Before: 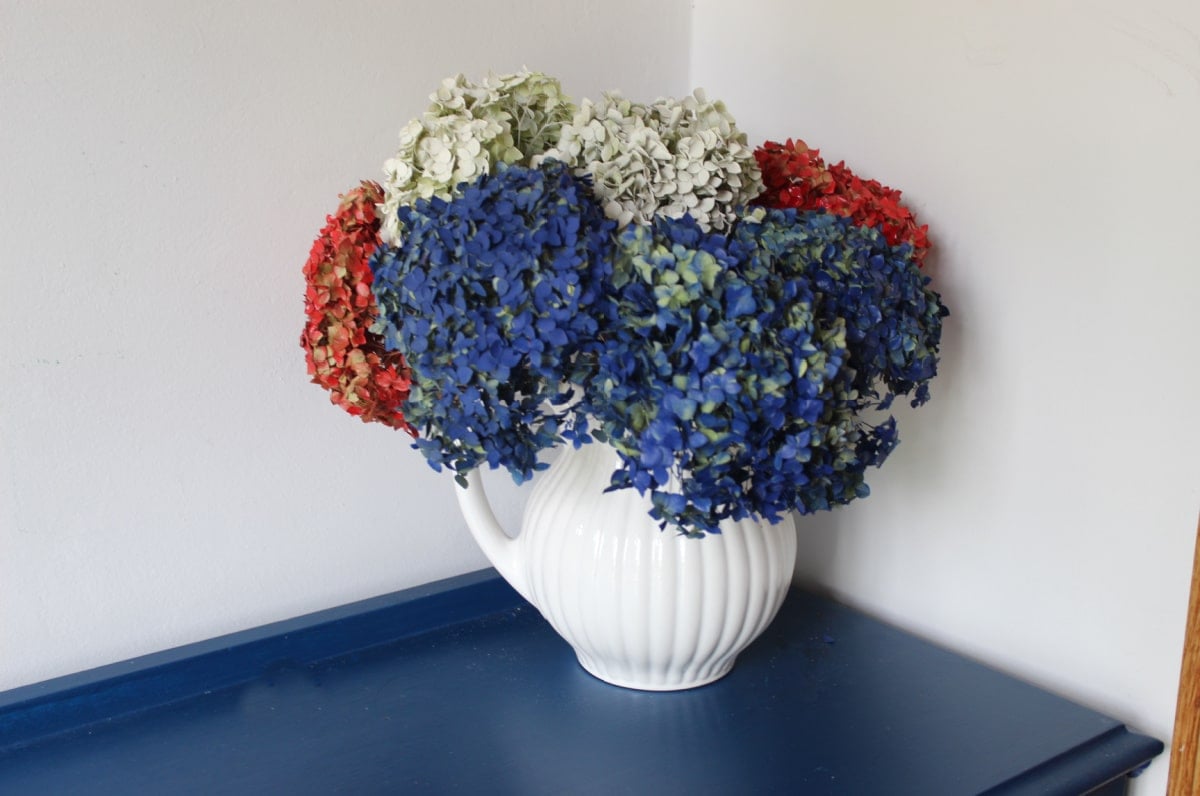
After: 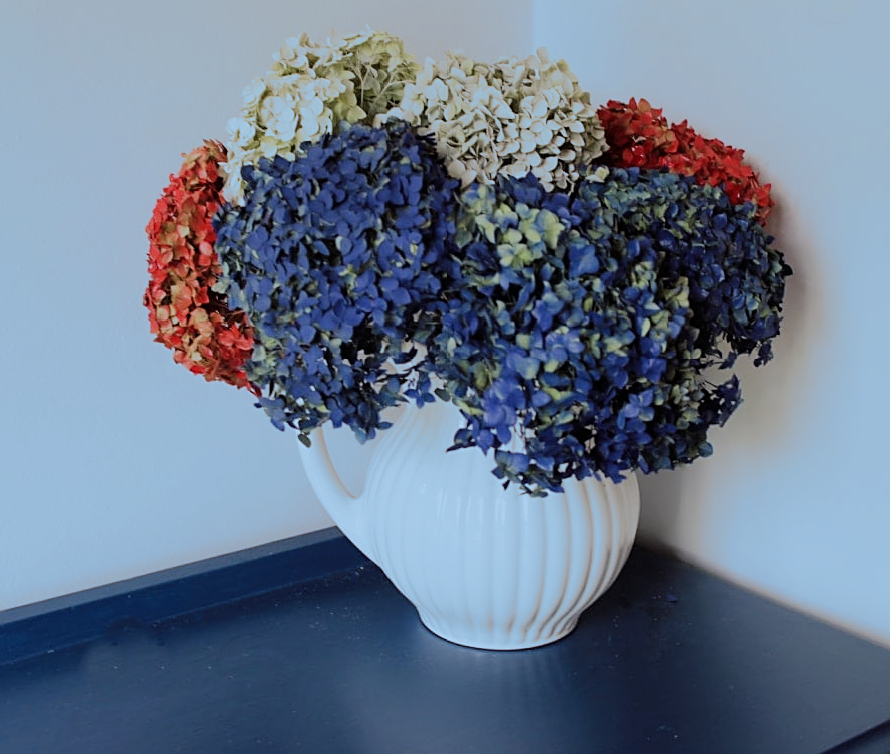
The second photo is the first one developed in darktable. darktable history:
filmic rgb: black relative exposure -7.65 EV, white relative exposure 4.56 EV, hardness 3.61
split-toning: shadows › hue 351.18°, shadows › saturation 0.86, highlights › hue 218.82°, highlights › saturation 0.73, balance -19.167
sharpen: on, module defaults
crop and rotate: left 13.15%, top 5.251%, right 12.609%
